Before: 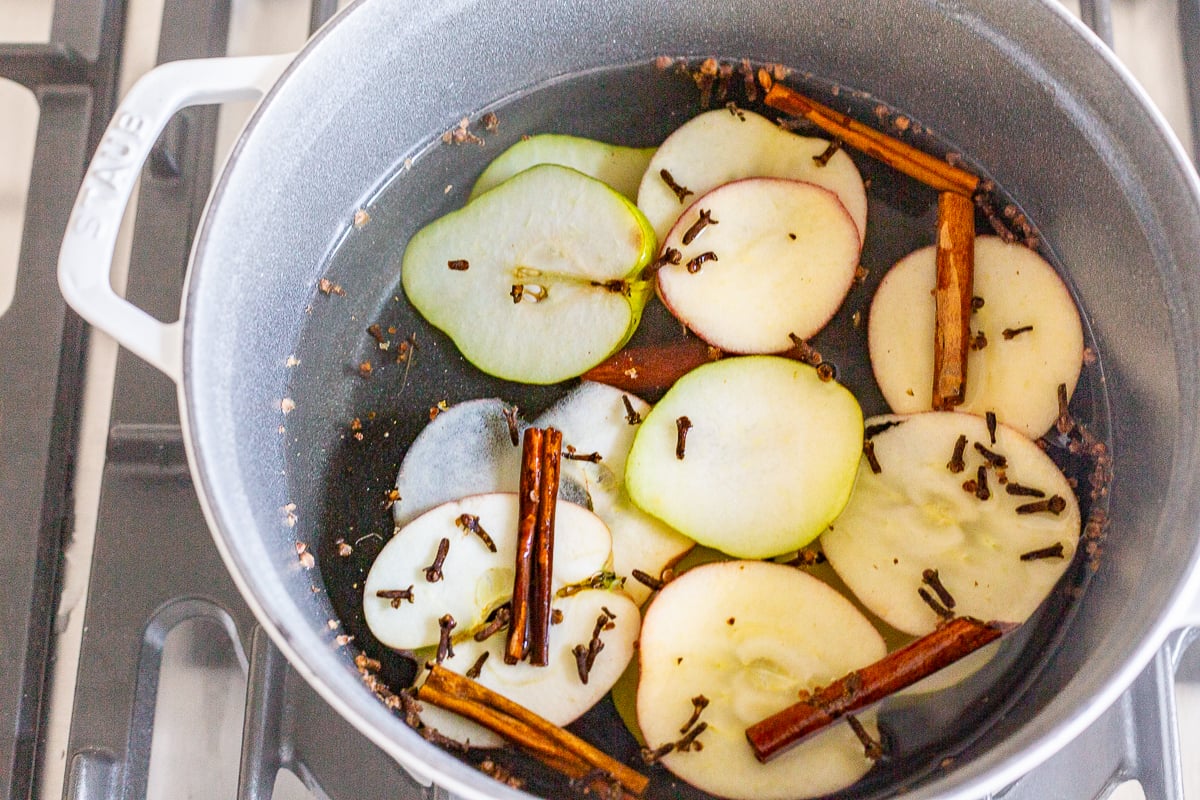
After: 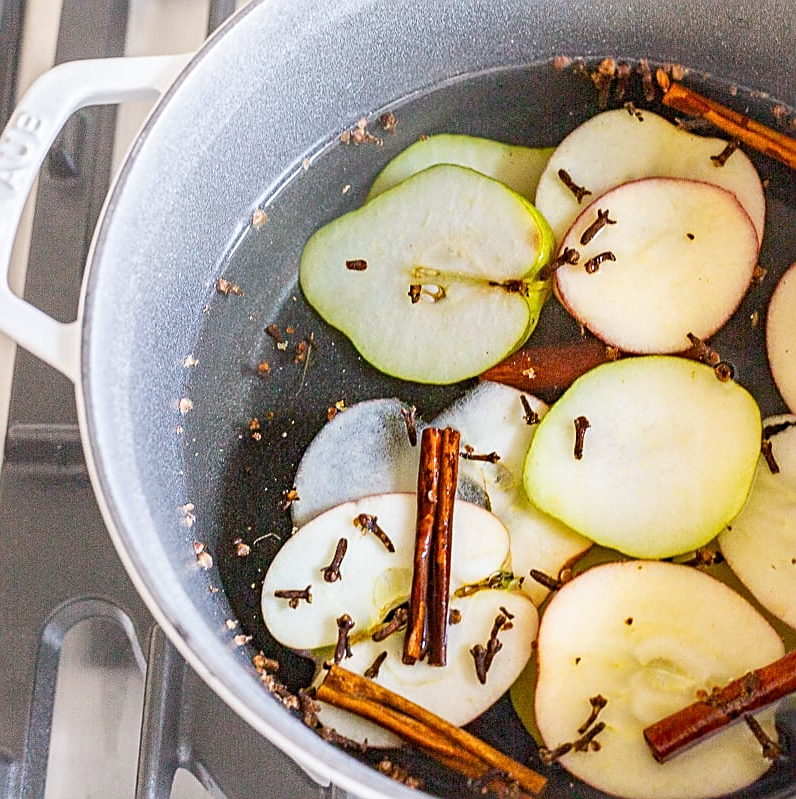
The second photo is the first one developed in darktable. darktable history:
crop and rotate: left 8.524%, right 25.124%
sharpen: on, module defaults
